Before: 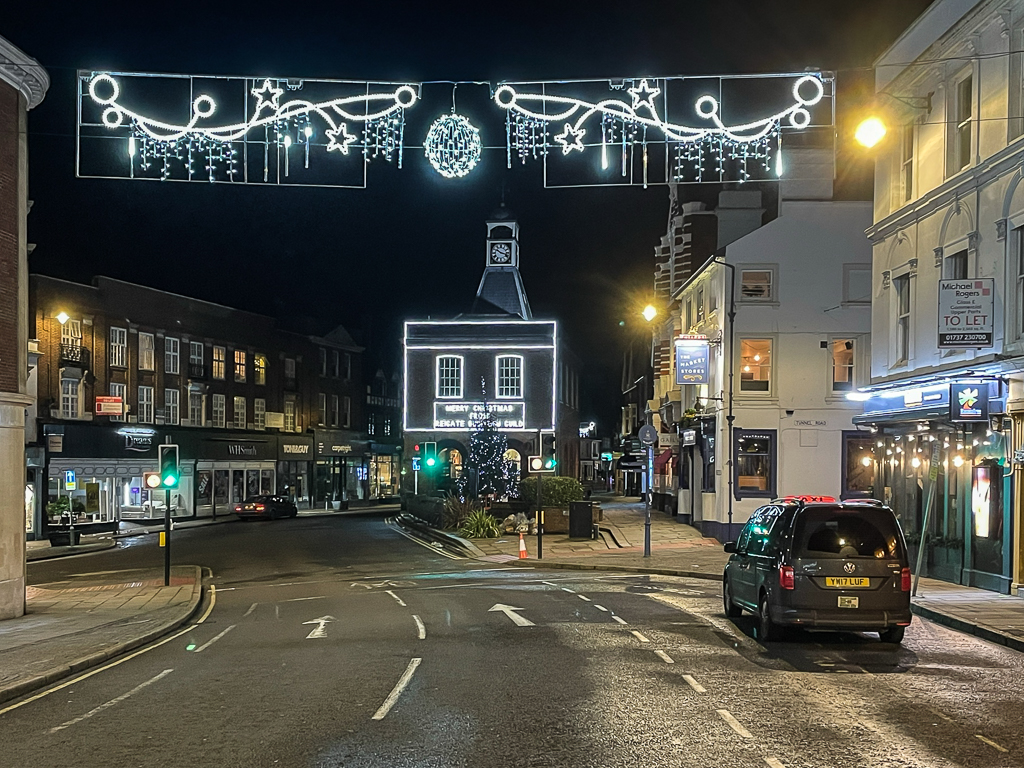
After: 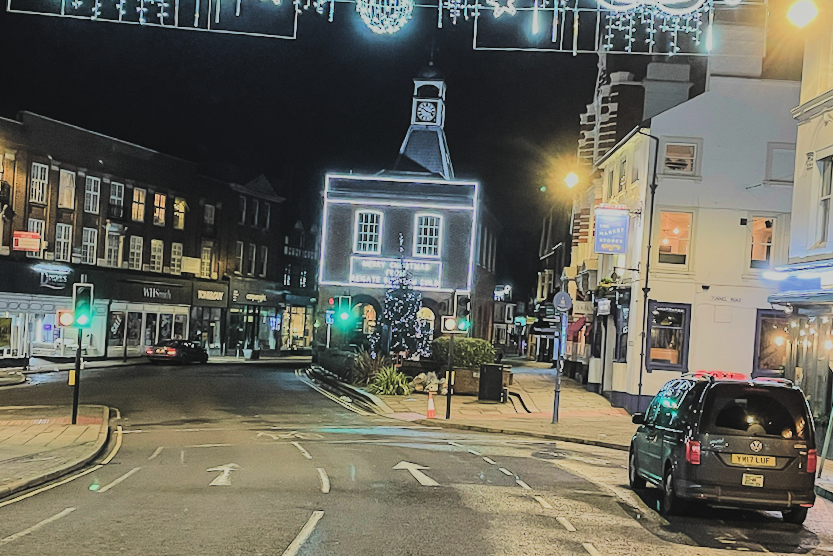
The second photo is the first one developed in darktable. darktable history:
crop and rotate: angle -3.33°, left 9.783%, top 20.663%, right 12.074%, bottom 11.916%
filmic rgb: black relative exposure -7.65 EV, white relative exposure 4.56 EV, threshold 5.96 EV, hardness 3.61, add noise in highlights 0.001, color science v3 (2019), use custom middle-gray values true, iterations of high-quality reconstruction 0, contrast in highlights soft, enable highlight reconstruction true
velvia: on, module defaults
tone equalizer: -7 EV 0.165 EV, -6 EV 0.613 EV, -5 EV 1.14 EV, -4 EV 1.37 EV, -3 EV 1.15 EV, -2 EV 0.6 EV, -1 EV 0.155 EV, edges refinement/feathering 500, mask exposure compensation -1.57 EV, preserve details no
exposure: black level correction -0.013, exposure -0.193 EV, compensate exposure bias true, compensate highlight preservation false
shadows and highlights: radius 125.96, shadows 21.19, highlights -21.93, low approximation 0.01
